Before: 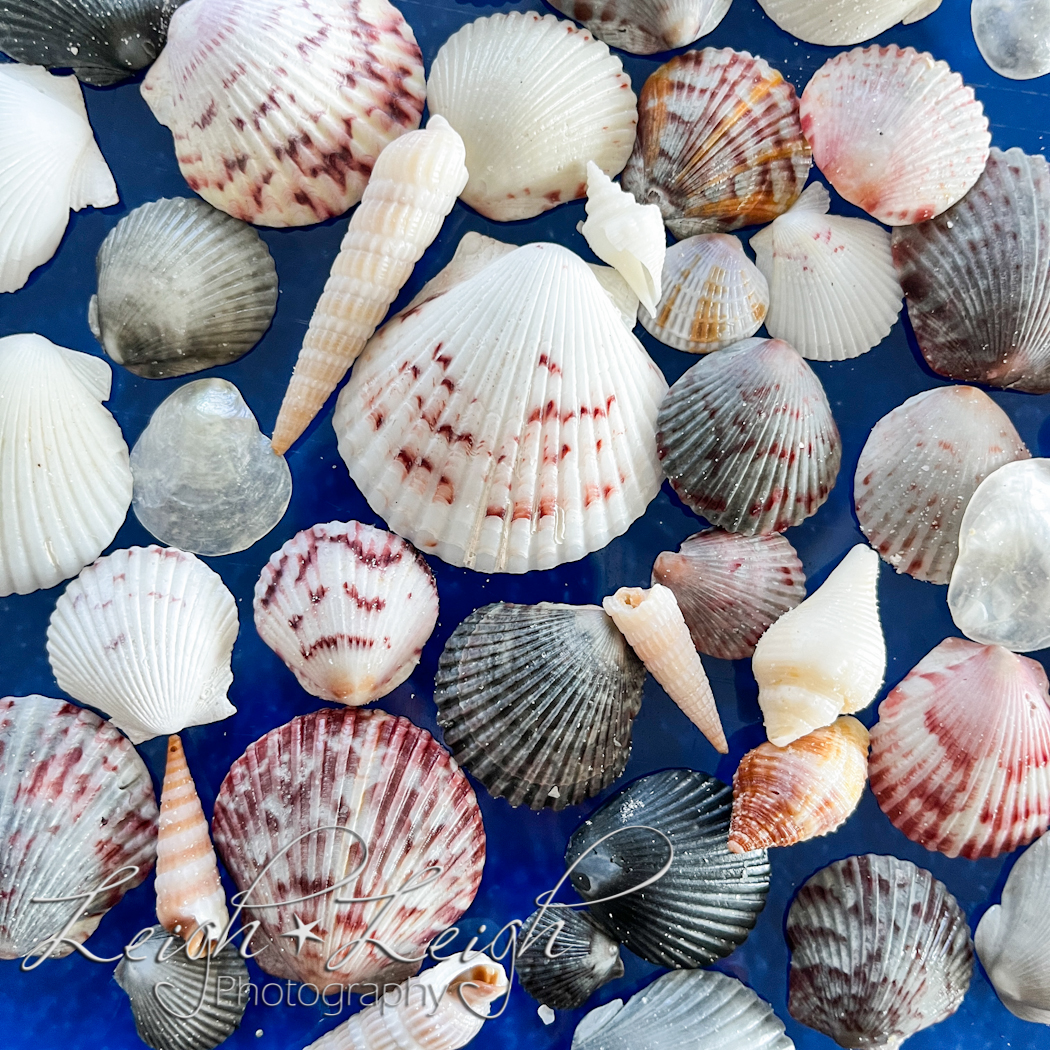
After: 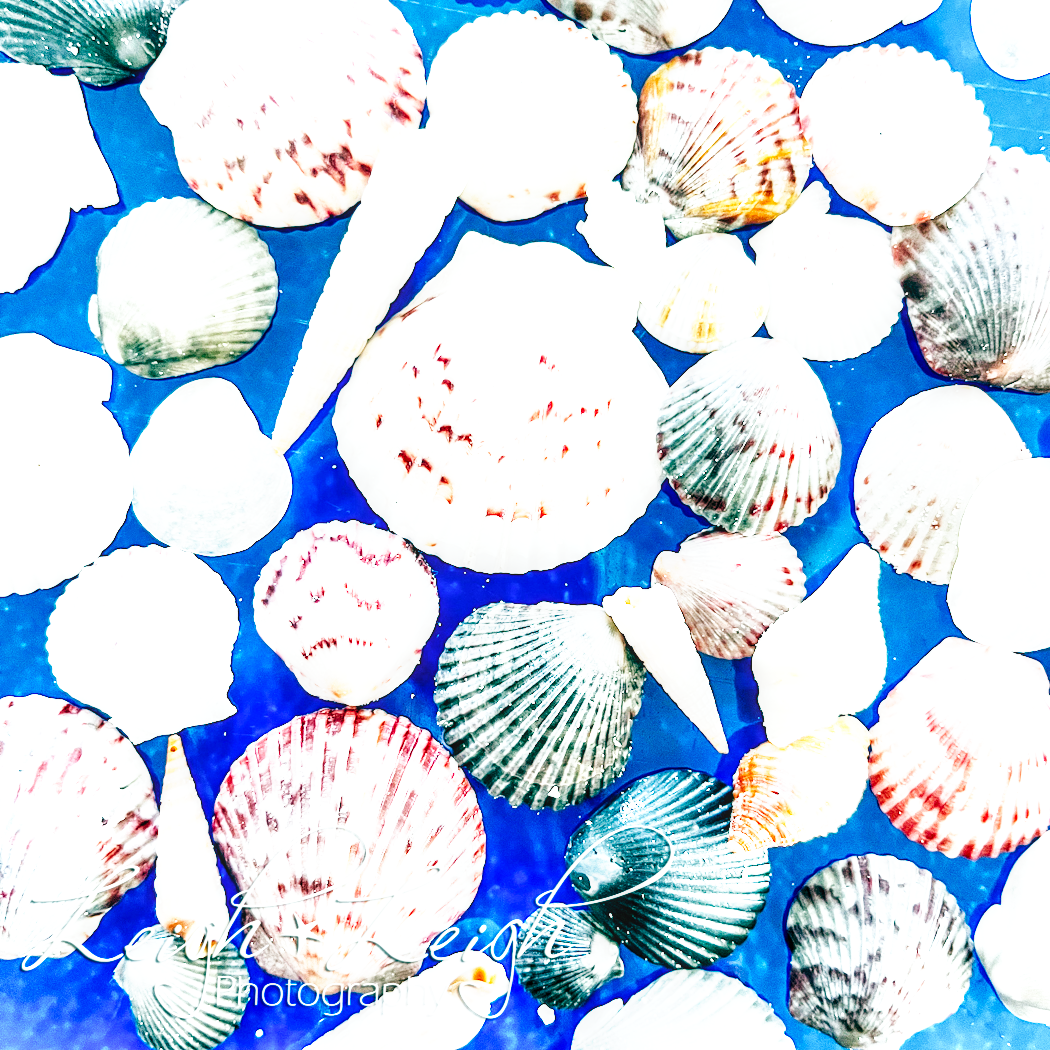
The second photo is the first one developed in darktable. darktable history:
exposure: black level correction 0, exposure 1.7 EV, compensate exposure bias true, compensate highlight preservation false
base curve: curves: ch0 [(0, 0) (0.007, 0.004) (0.027, 0.03) (0.046, 0.07) (0.207, 0.54) (0.442, 0.872) (0.673, 0.972) (1, 1)], preserve colors none
local contrast: on, module defaults
color balance: mode lift, gamma, gain (sRGB), lift [1, 0.69, 1, 1], gamma [1, 1.482, 1, 1], gain [1, 1, 1, 0.802]
levels: mode automatic, black 0.023%, white 99.97%, levels [0.062, 0.494, 0.925]
white balance: red 0.871, blue 1.249
